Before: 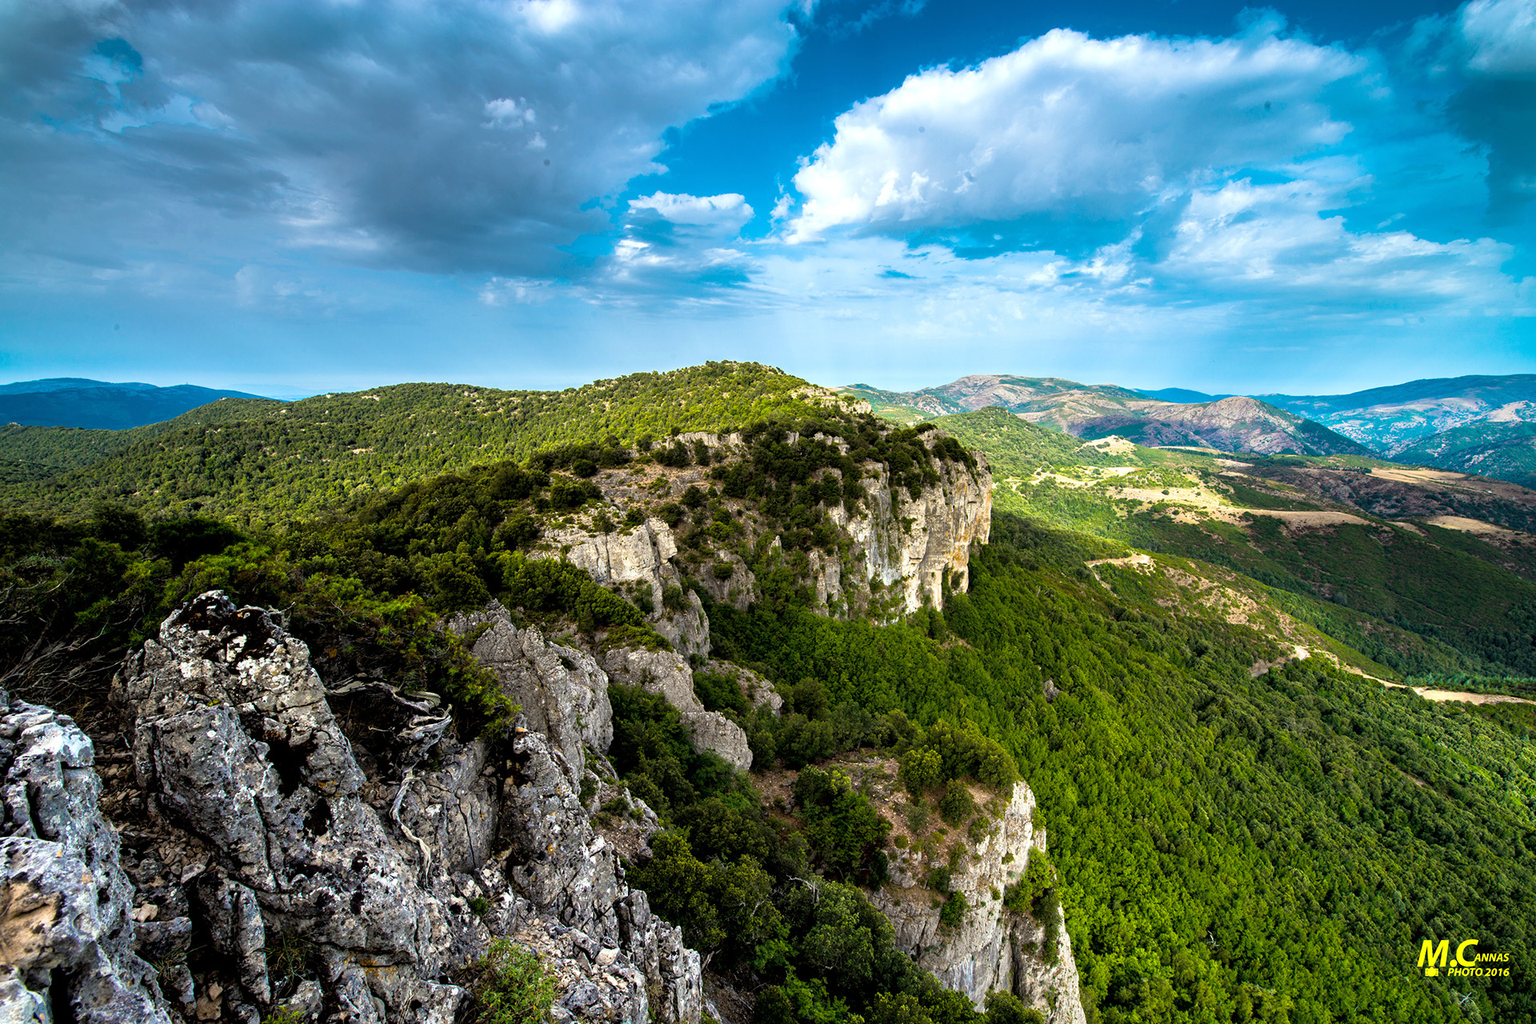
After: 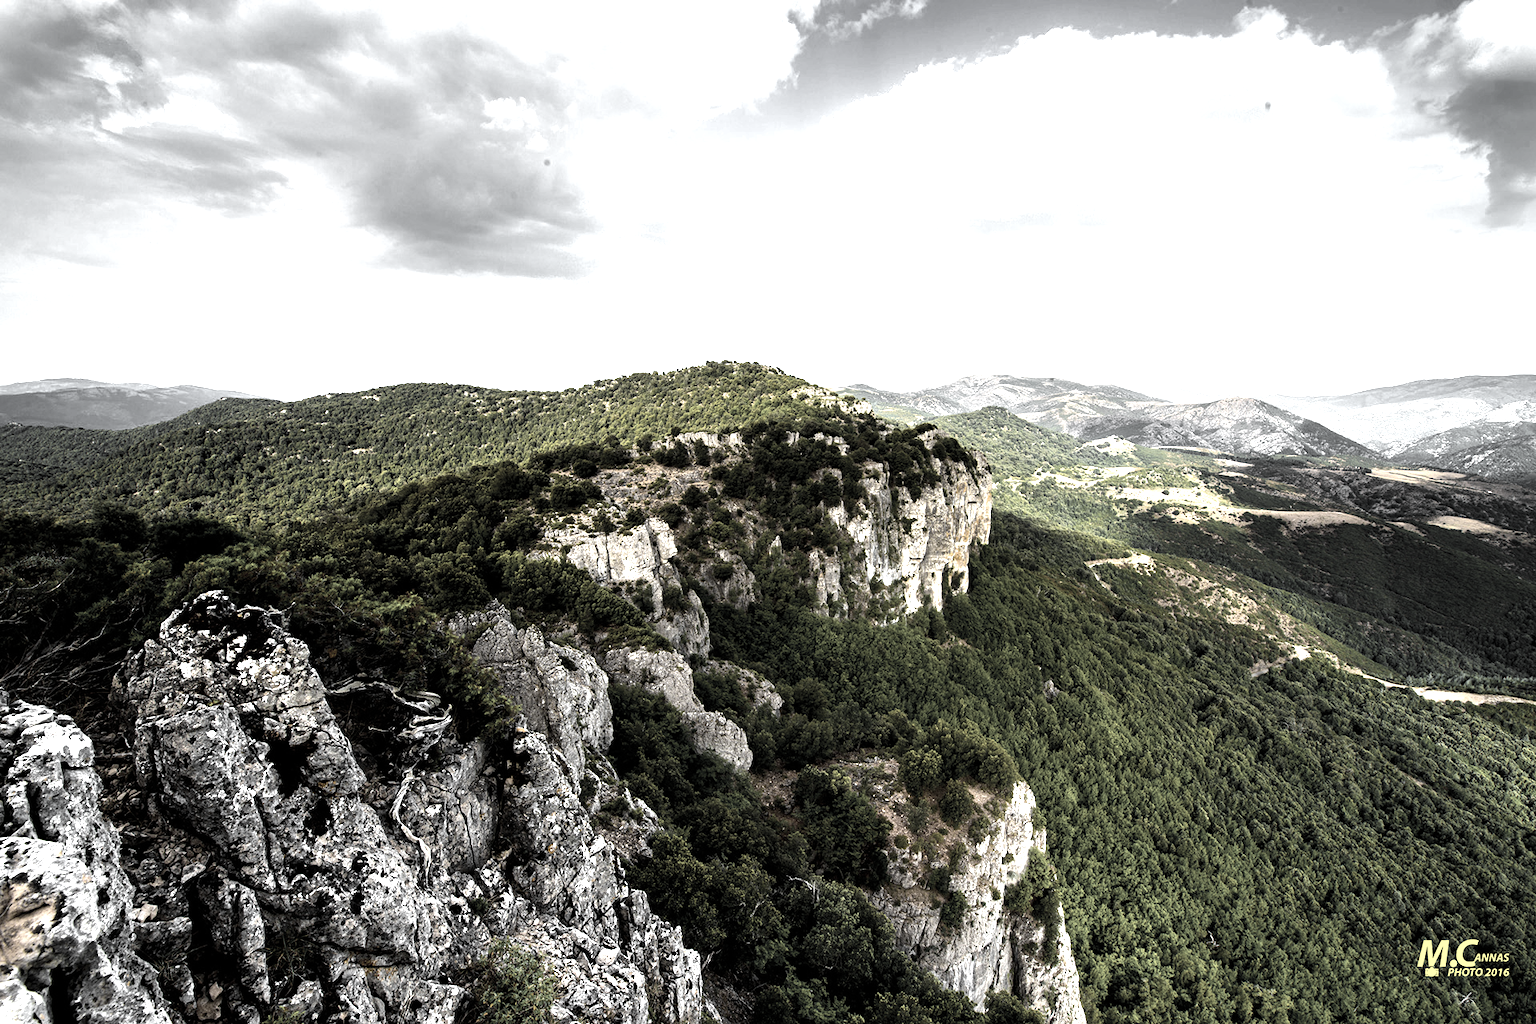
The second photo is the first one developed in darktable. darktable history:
exposure: exposure 0.131 EV, compensate highlight preservation false
color zones: curves: ch0 [(0, 0.613) (0.01, 0.613) (0.245, 0.448) (0.498, 0.529) (0.642, 0.665) (0.879, 0.777) (0.99, 0.613)]; ch1 [(0, 0.035) (0.121, 0.189) (0.259, 0.197) (0.415, 0.061) (0.589, 0.022) (0.732, 0.022) (0.857, 0.026) (0.991, 0.053)]
tone equalizer: -8 EV -0.75 EV, -7 EV -0.7 EV, -6 EV -0.6 EV, -5 EV -0.4 EV, -3 EV 0.4 EV, -2 EV 0.6 EV, -1 EV 0.7 EV, +0 EV 0.75 EV, edges refinement/feathering 500, mask exposure compensation -1.57 EV, preserve details no
